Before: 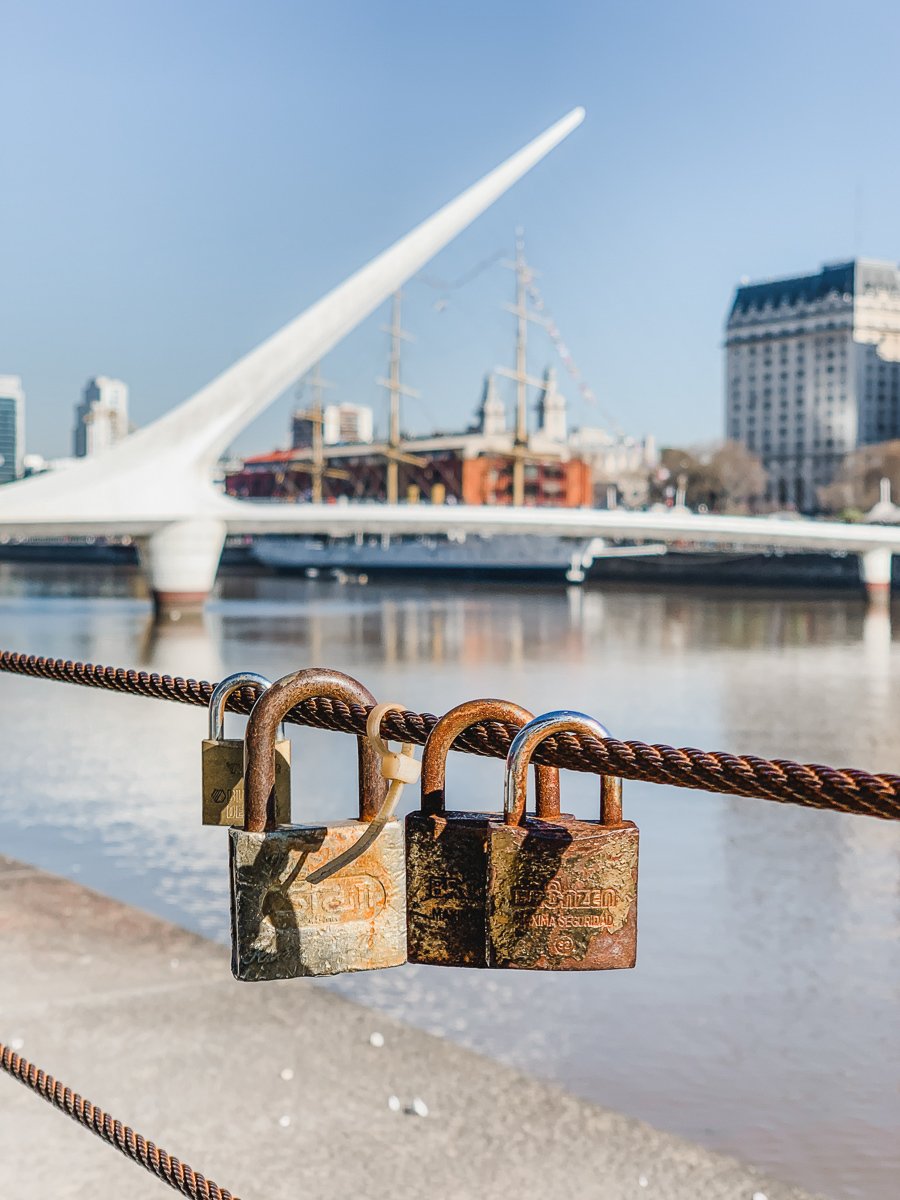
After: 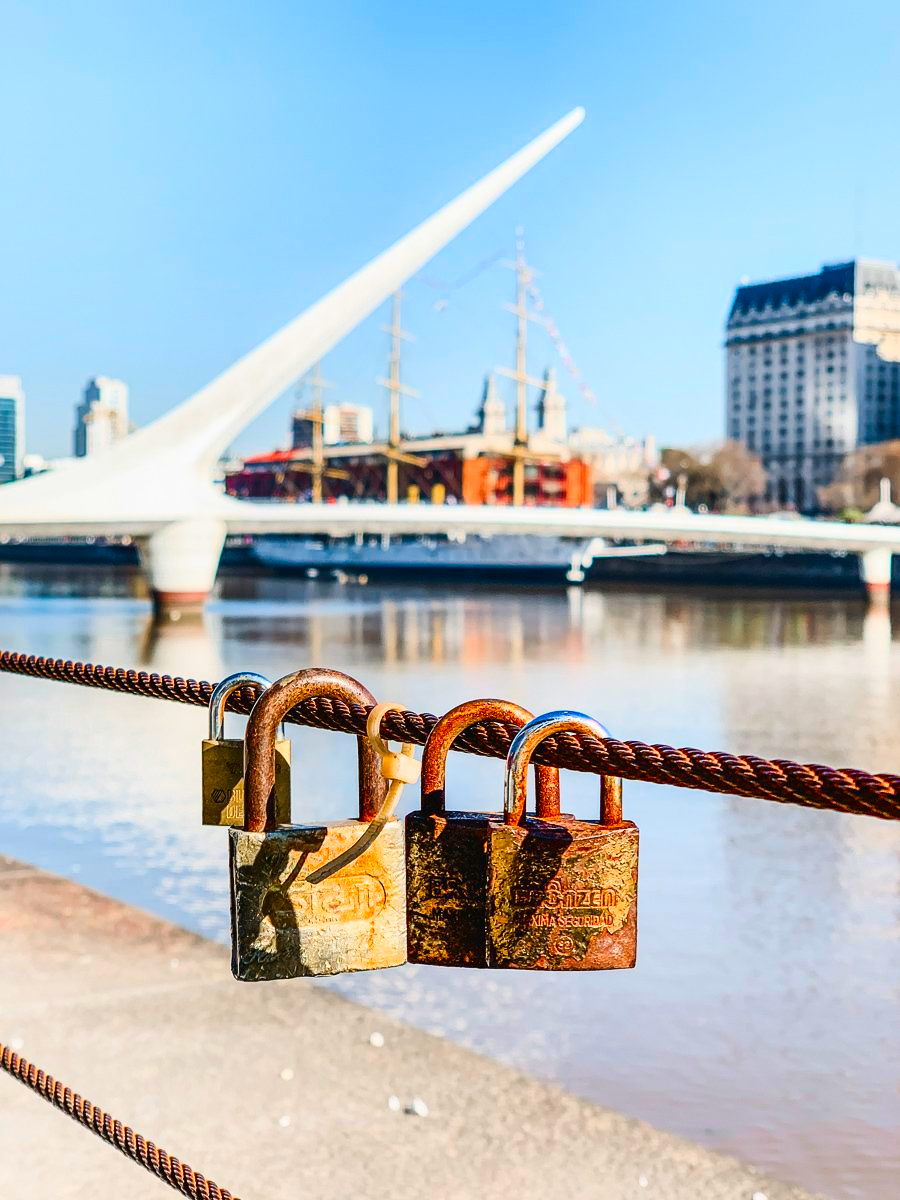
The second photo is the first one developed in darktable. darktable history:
contrast brightness saturation: contrast 0.264, brightness 0.023, saturation 0.851
tone equalizer: on, module defaults
exposure: compensate exposure bias true, compensate highlight preservation false
